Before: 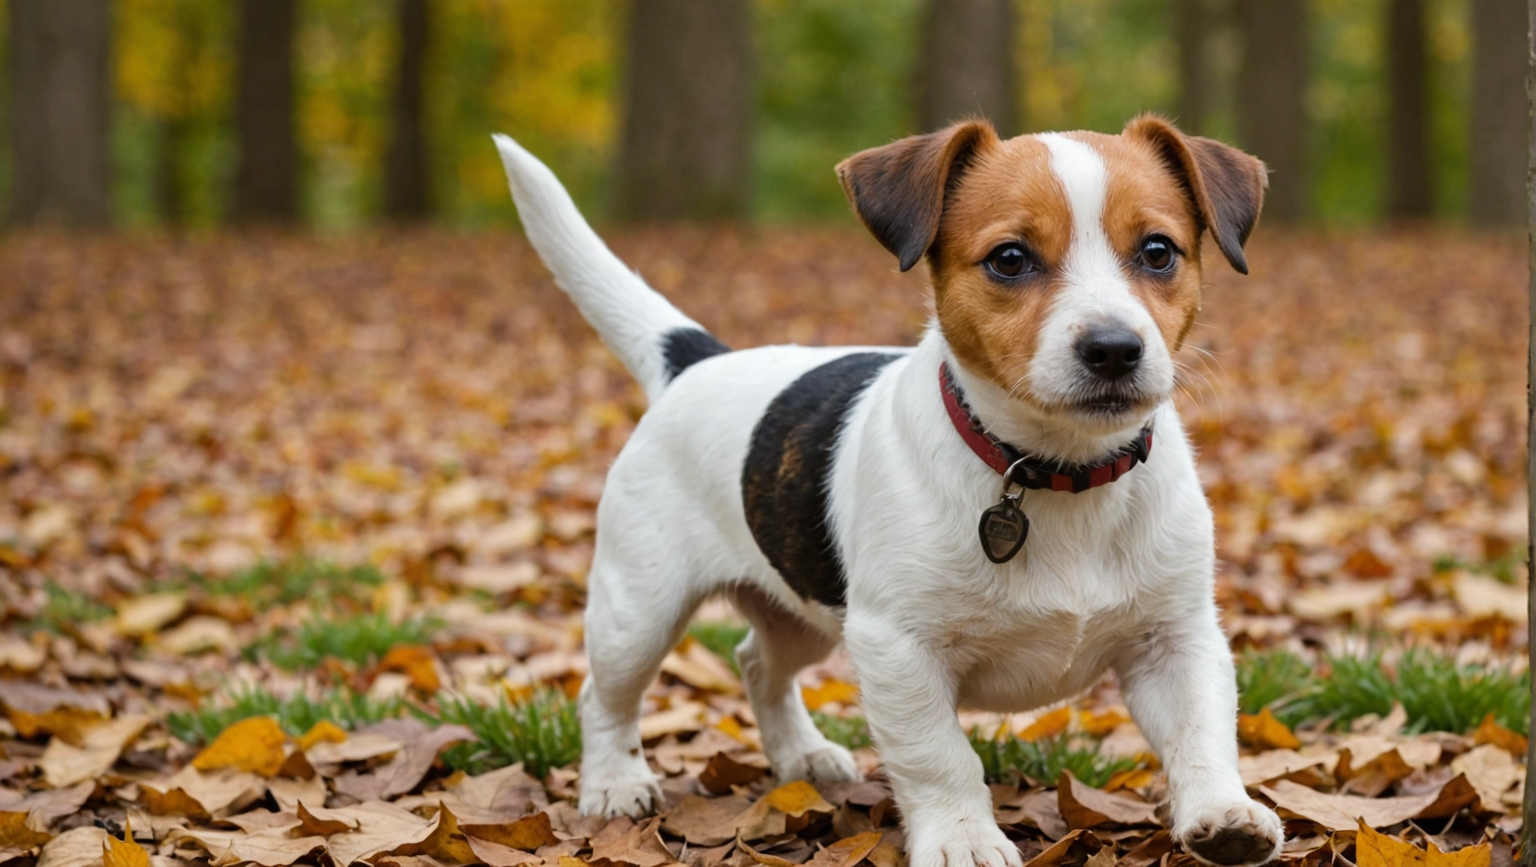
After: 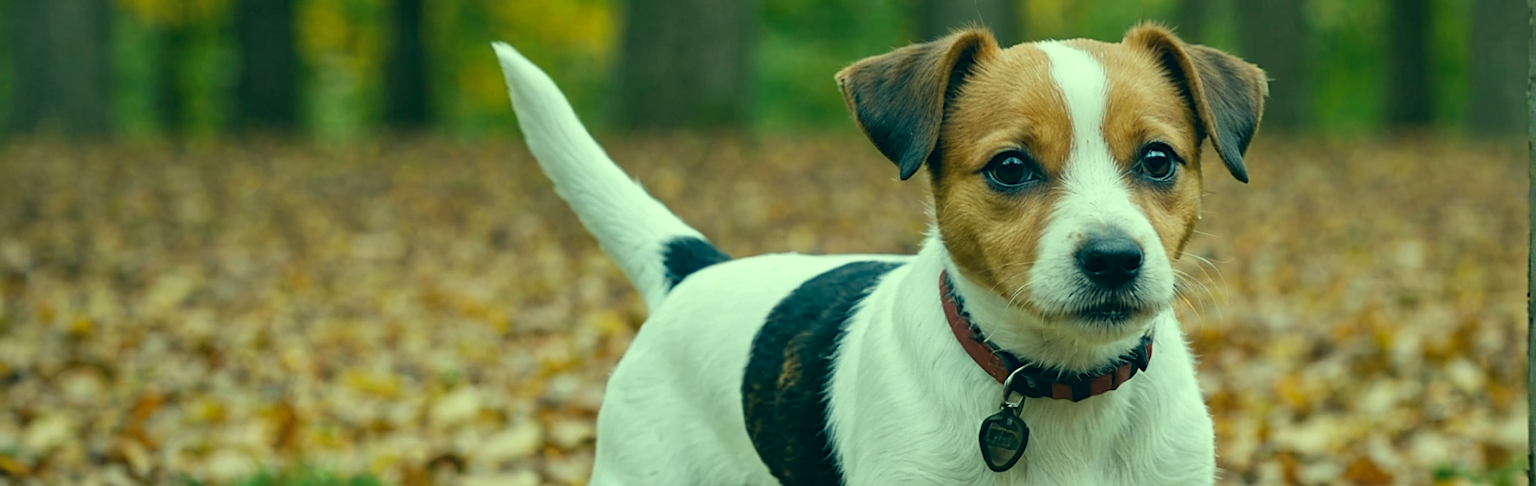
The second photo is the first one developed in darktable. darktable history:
color correction: highlights a* -20.08, highlights b* 9.8, shadows a* -20.4, shadows b* -10.76
crop and rotate: top 10.605%, bottom 33.274%
sharpen: on, module defaults
white balance: red 1.029, blue 0.92
